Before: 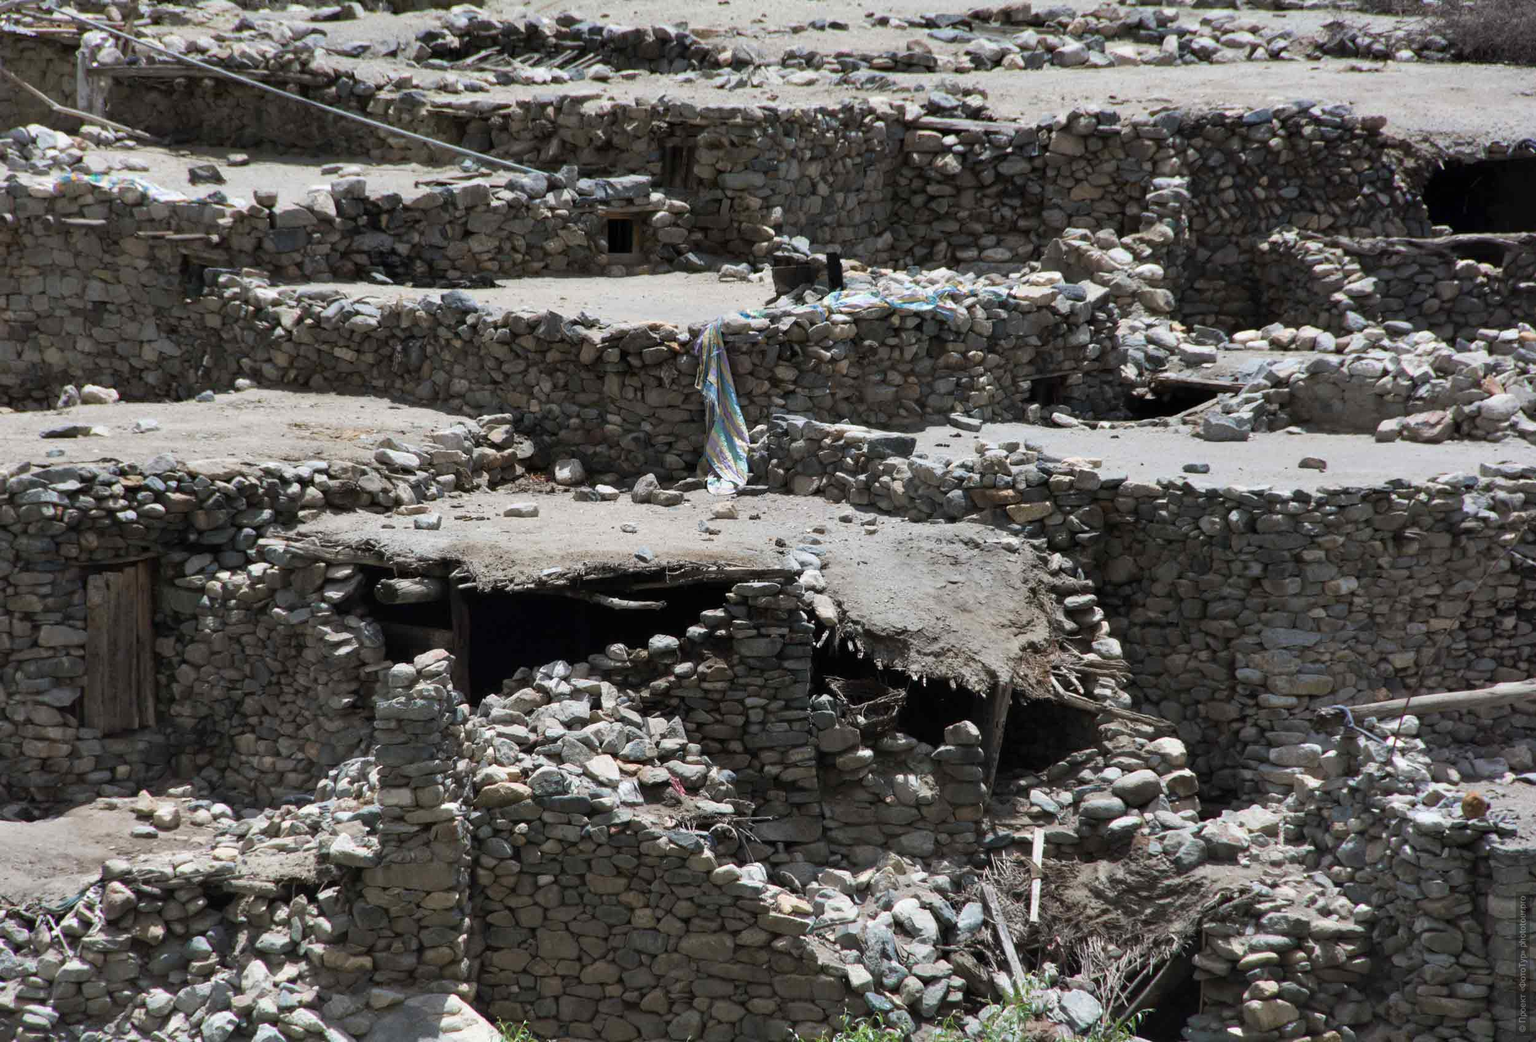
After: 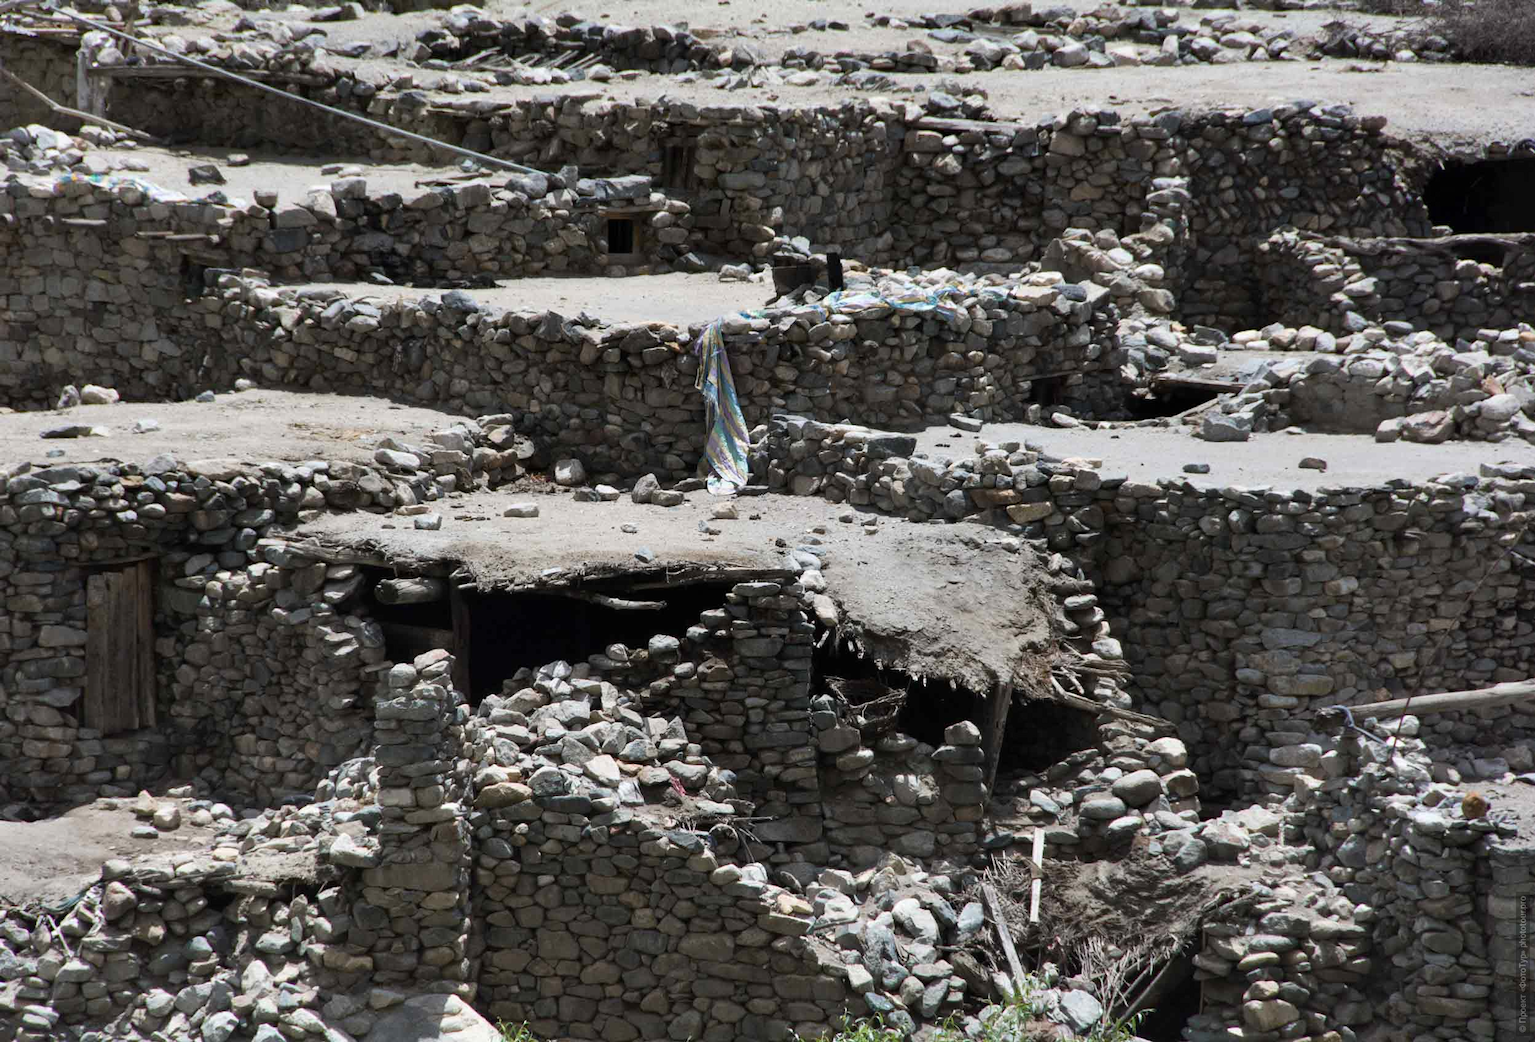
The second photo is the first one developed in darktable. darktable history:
contrast brightness saturation: contrast 0.1, saturation -0.36
color balance rgb: linear chroma grading › global chroma 15%, perceptual saturation grading › global saturation 30%
tone equalizer: on, module defaults
